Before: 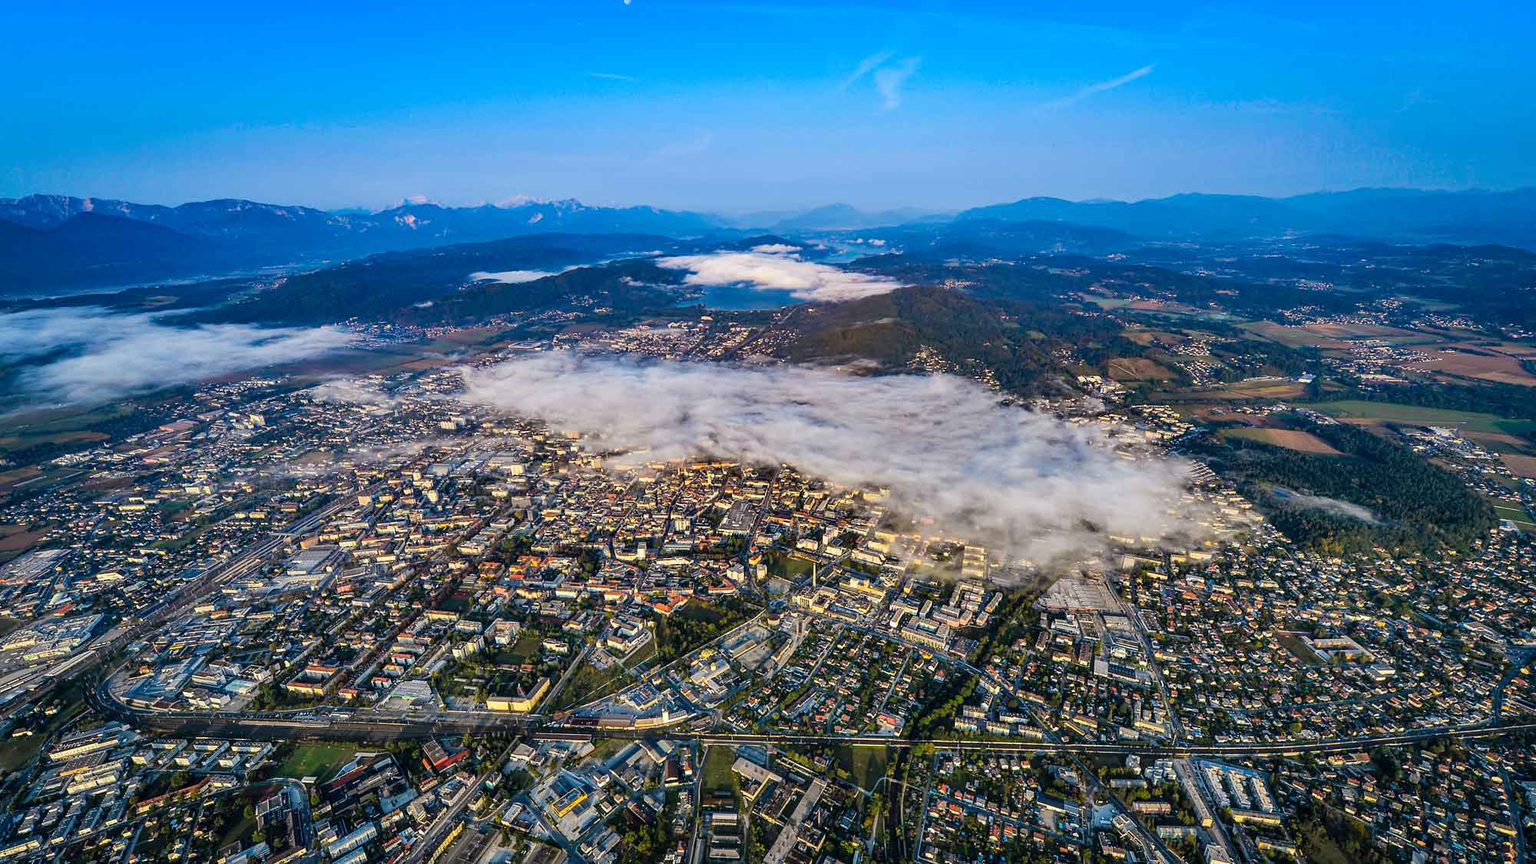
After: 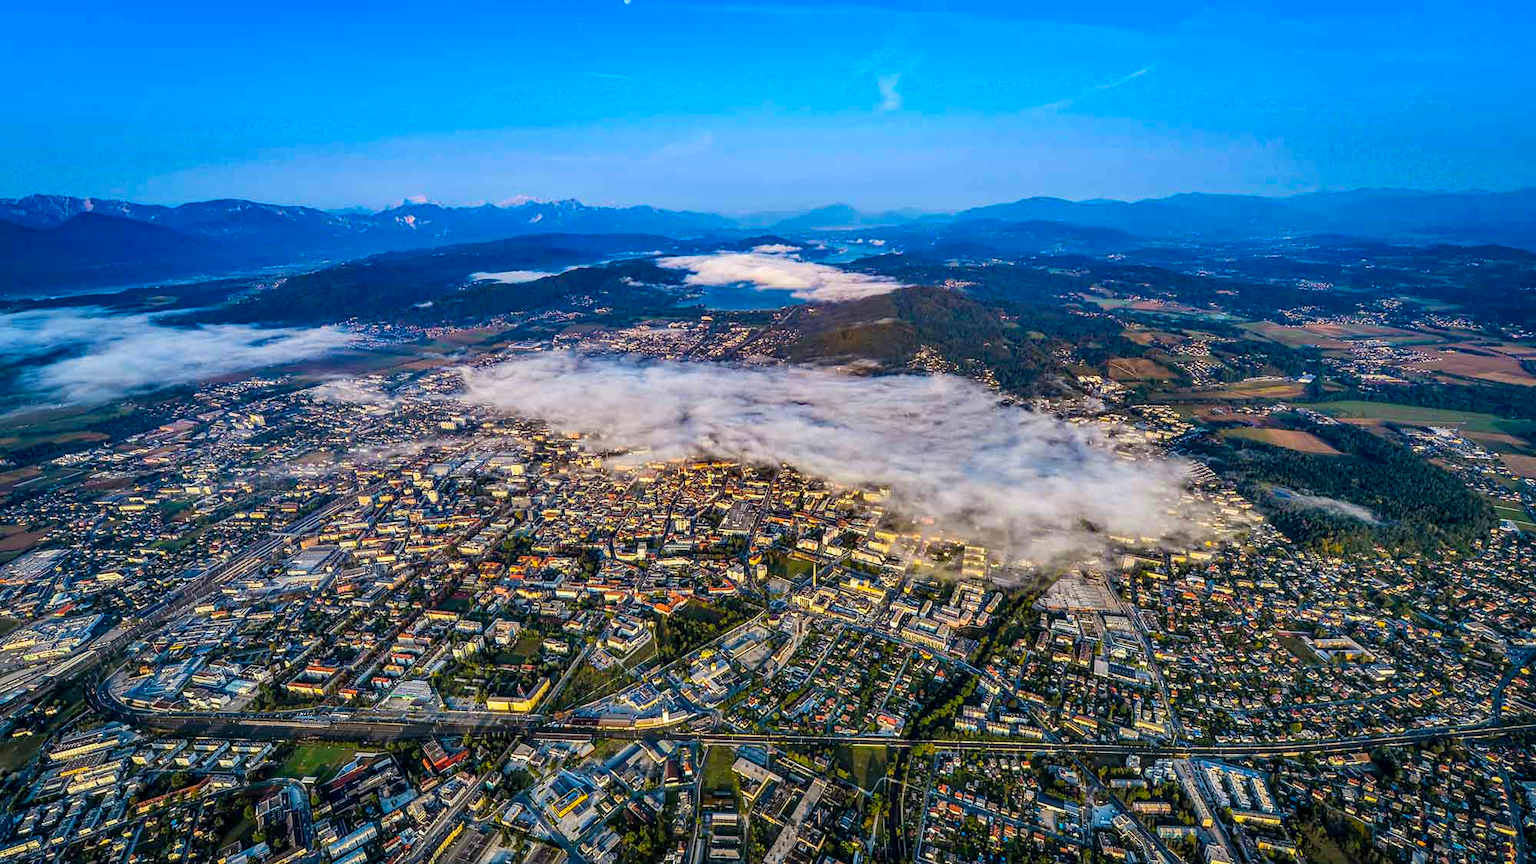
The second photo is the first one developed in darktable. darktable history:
color balance rgb: perceptual saturation grading › global saturation 20%, global vibrance 20%
local contrast: on, module defaults
